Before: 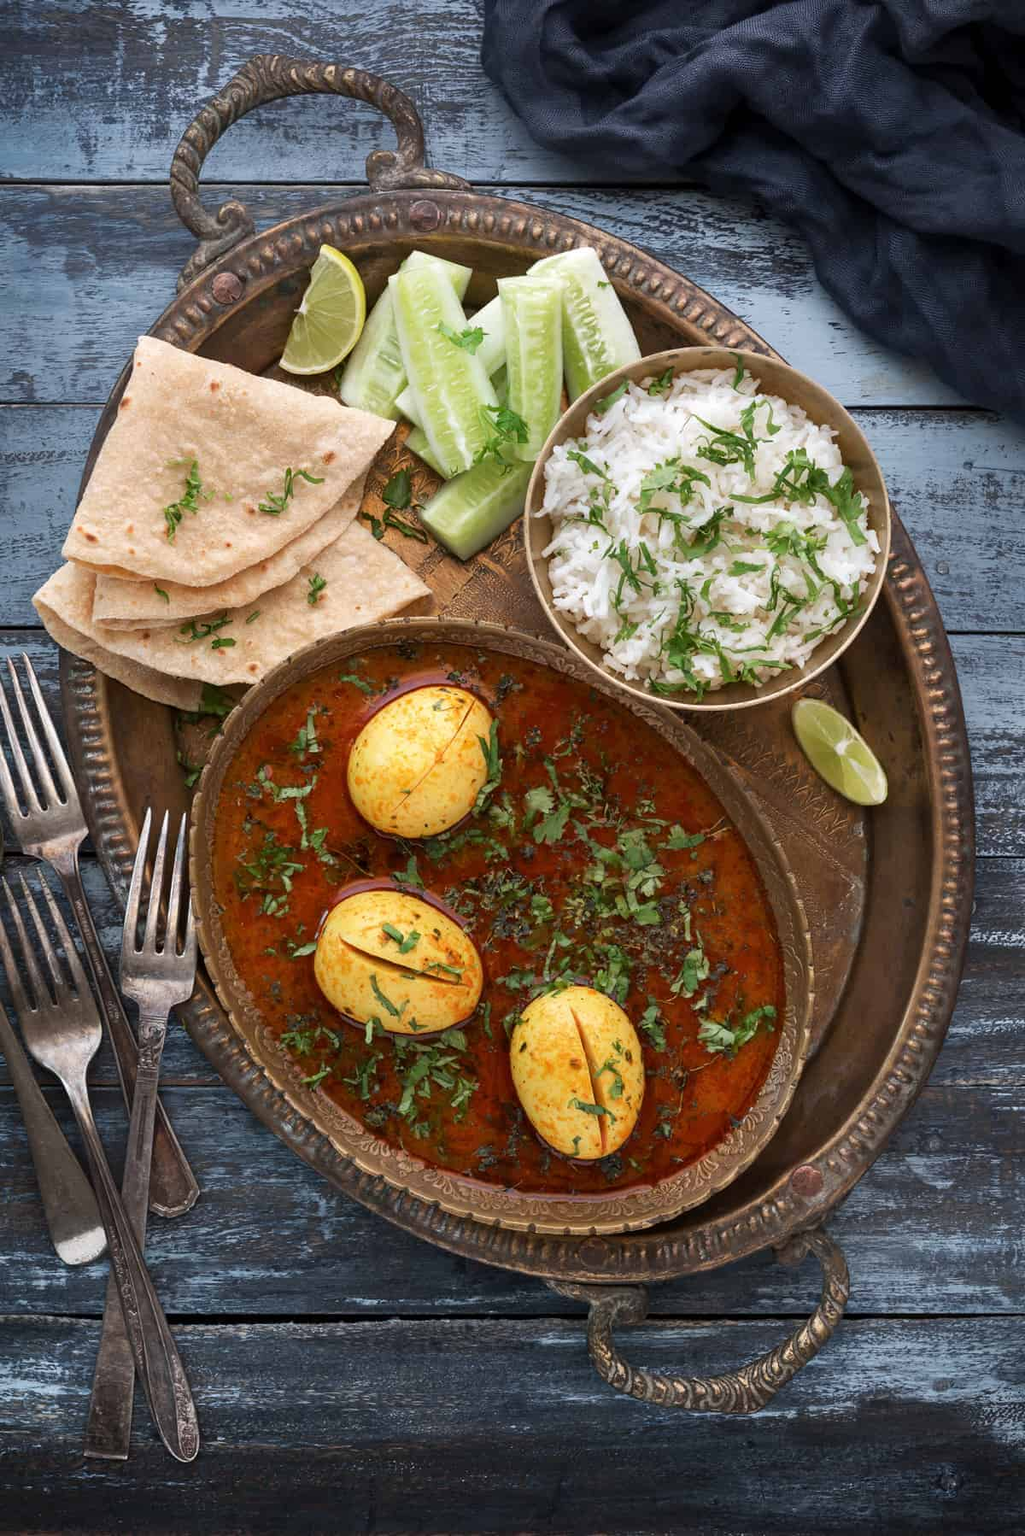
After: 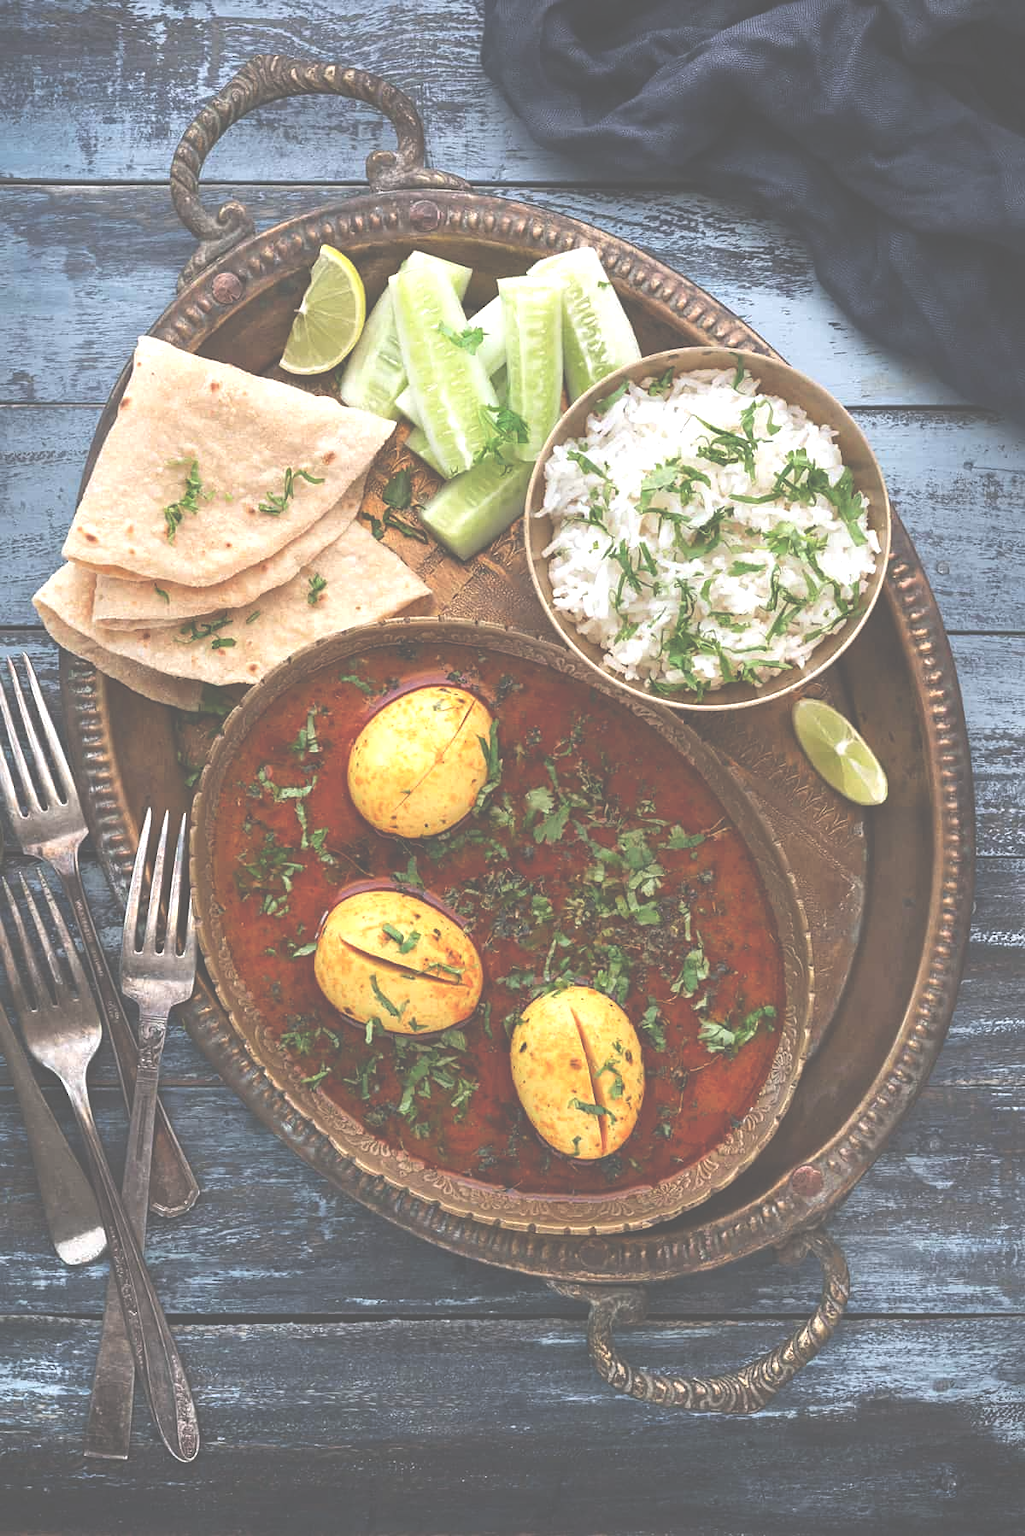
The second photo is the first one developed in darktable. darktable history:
sharpen: amount 0.2
tone equalizer: on, module defaults
exposure: black level correction -0.071, exposure 0.5 EV, compensate highlight preservation false
